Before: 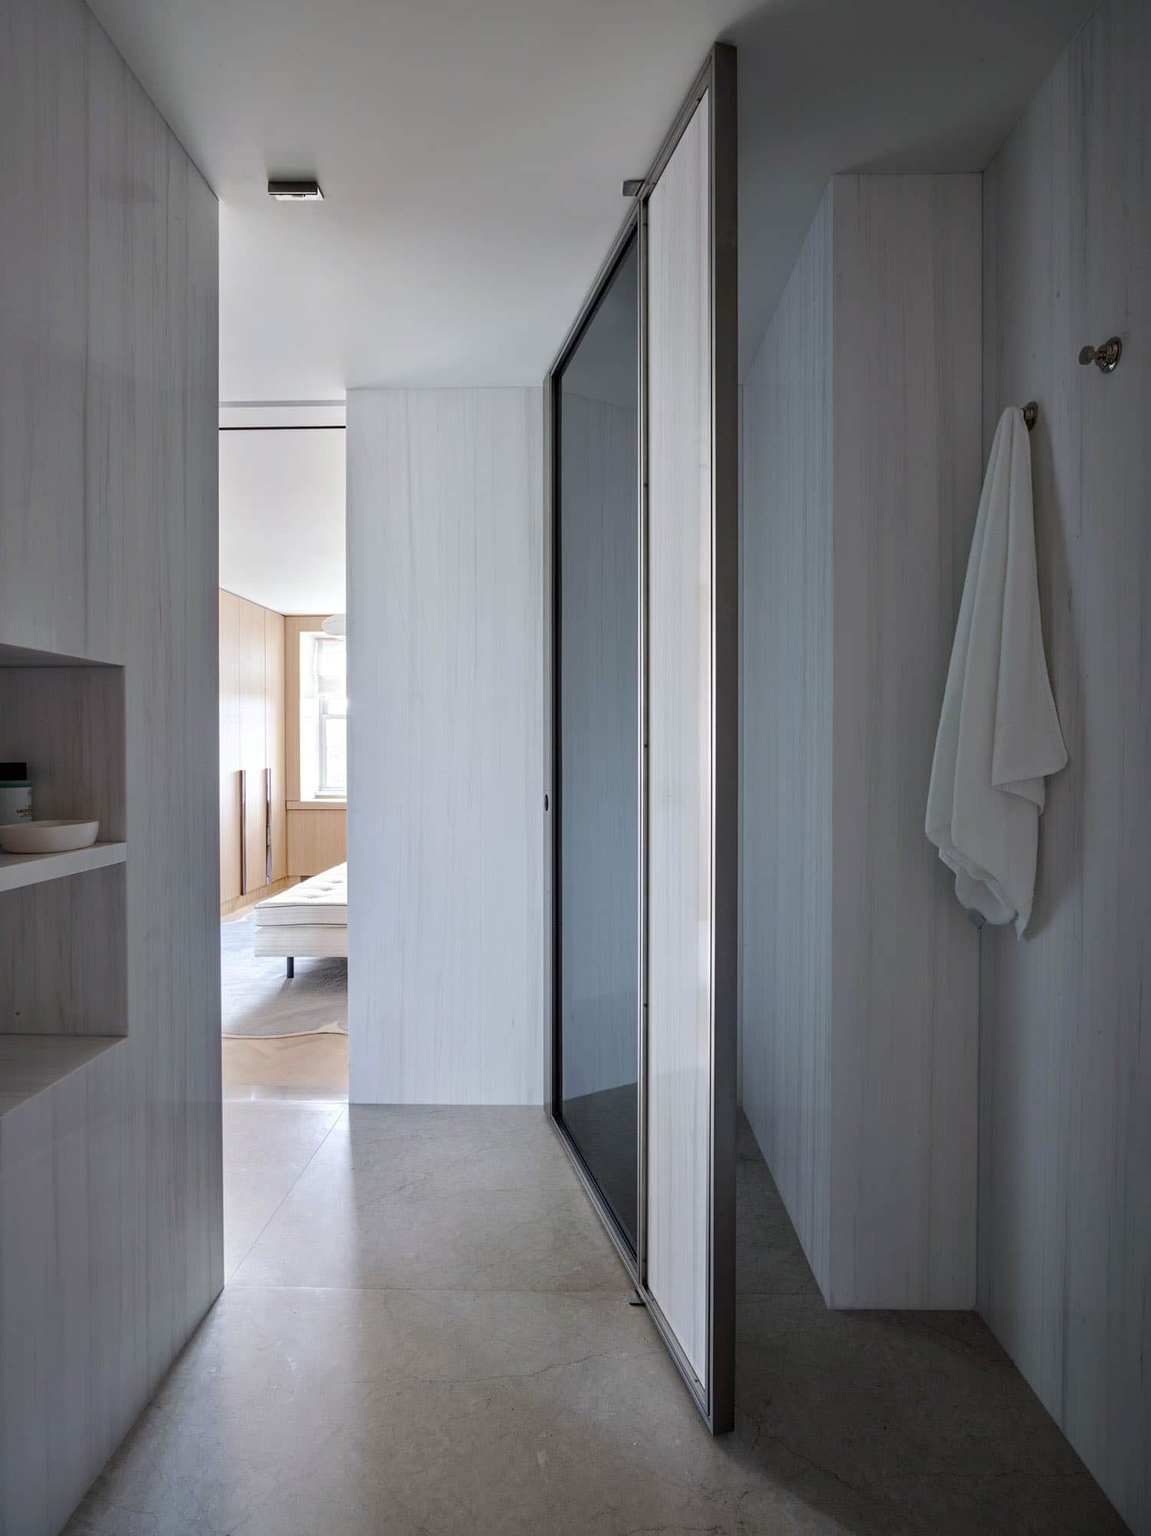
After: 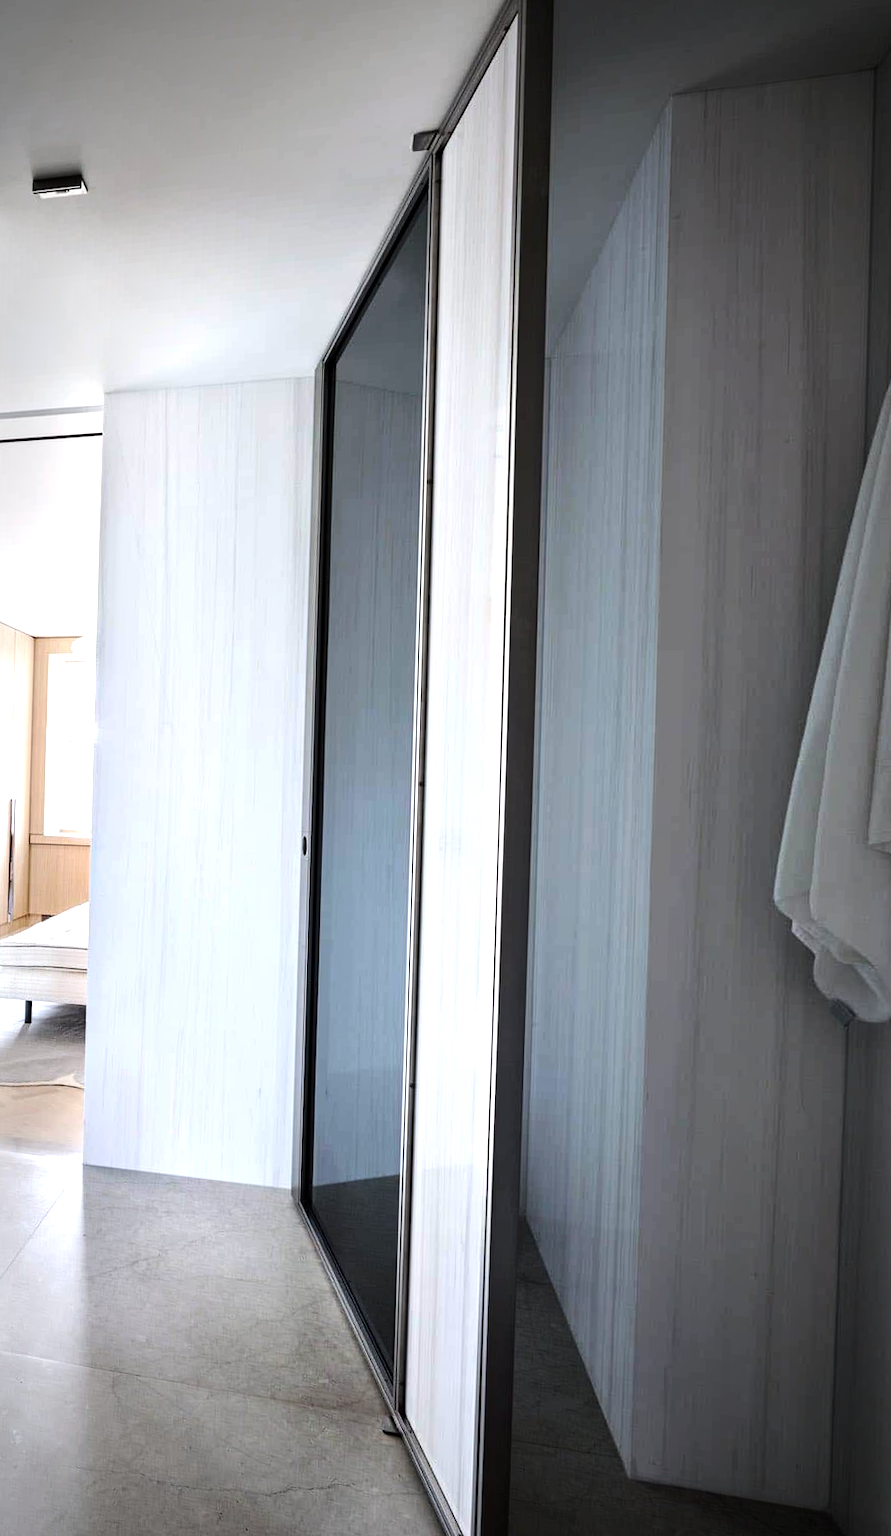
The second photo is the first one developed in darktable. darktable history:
crop: left 16.899%, right 16.556%
vignetting: automatic ratio true
rotate and perspective: rotation 1.69°, lens shift (vertical) -0.023, lens shift (horizontal) -0.291, crop left 0.025, crop right 0.988, crop top 0.092, crop bottom 0.842
tone equalizer: -8 EV -1.08 EV, -7 EV -1.01 EV, -6 EV -0.867 EV, -5 EV -0.578 EV, -3 EV 0.578 EV, -2 EV 0.867 EV, -1 EV 1.01 EV, +0 EV 1.08 EV, edges refinement/feathering 500, mask exposure compensation -1.57 EV, preserve details no
contrast brightness saturation: contrast 0.04, saturation 0.16
